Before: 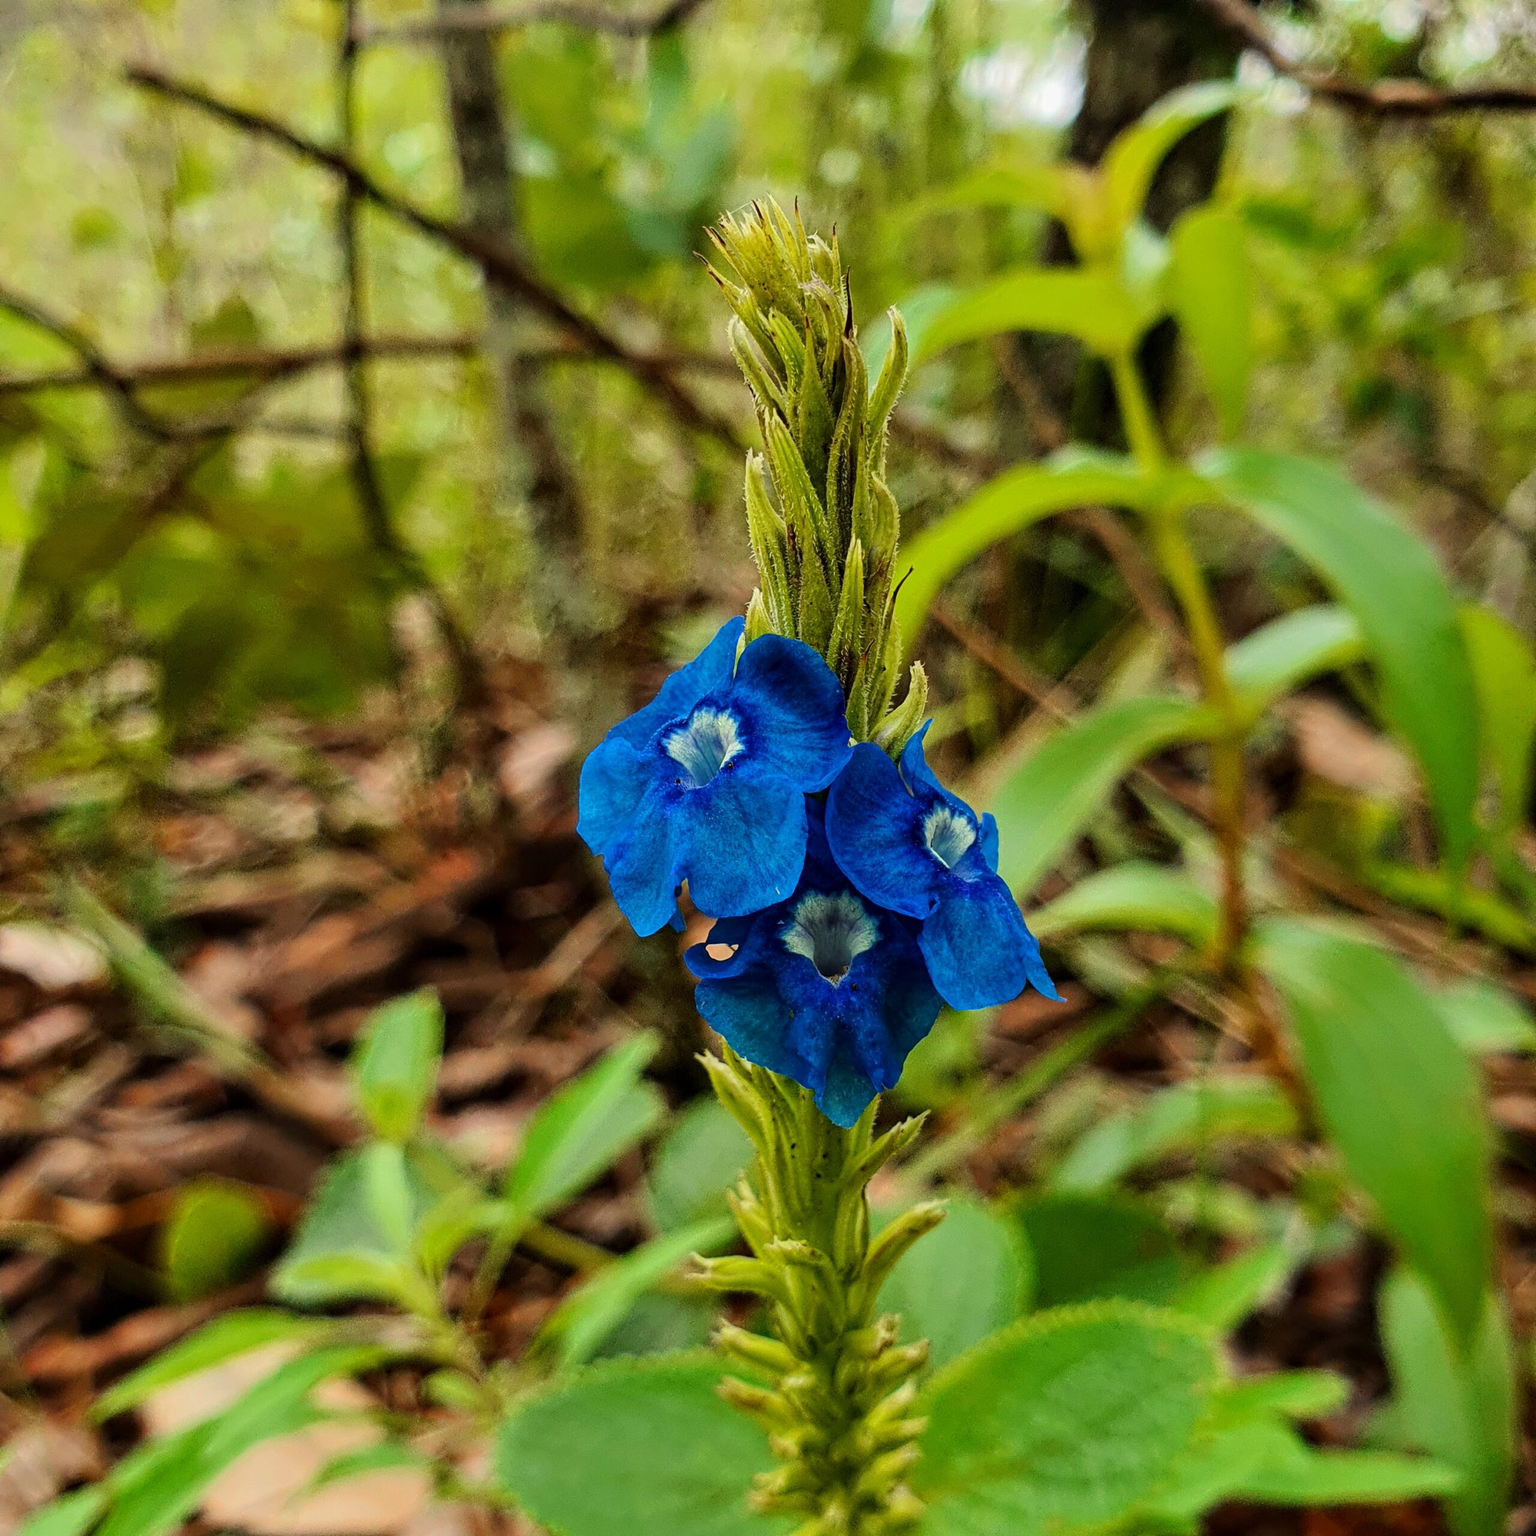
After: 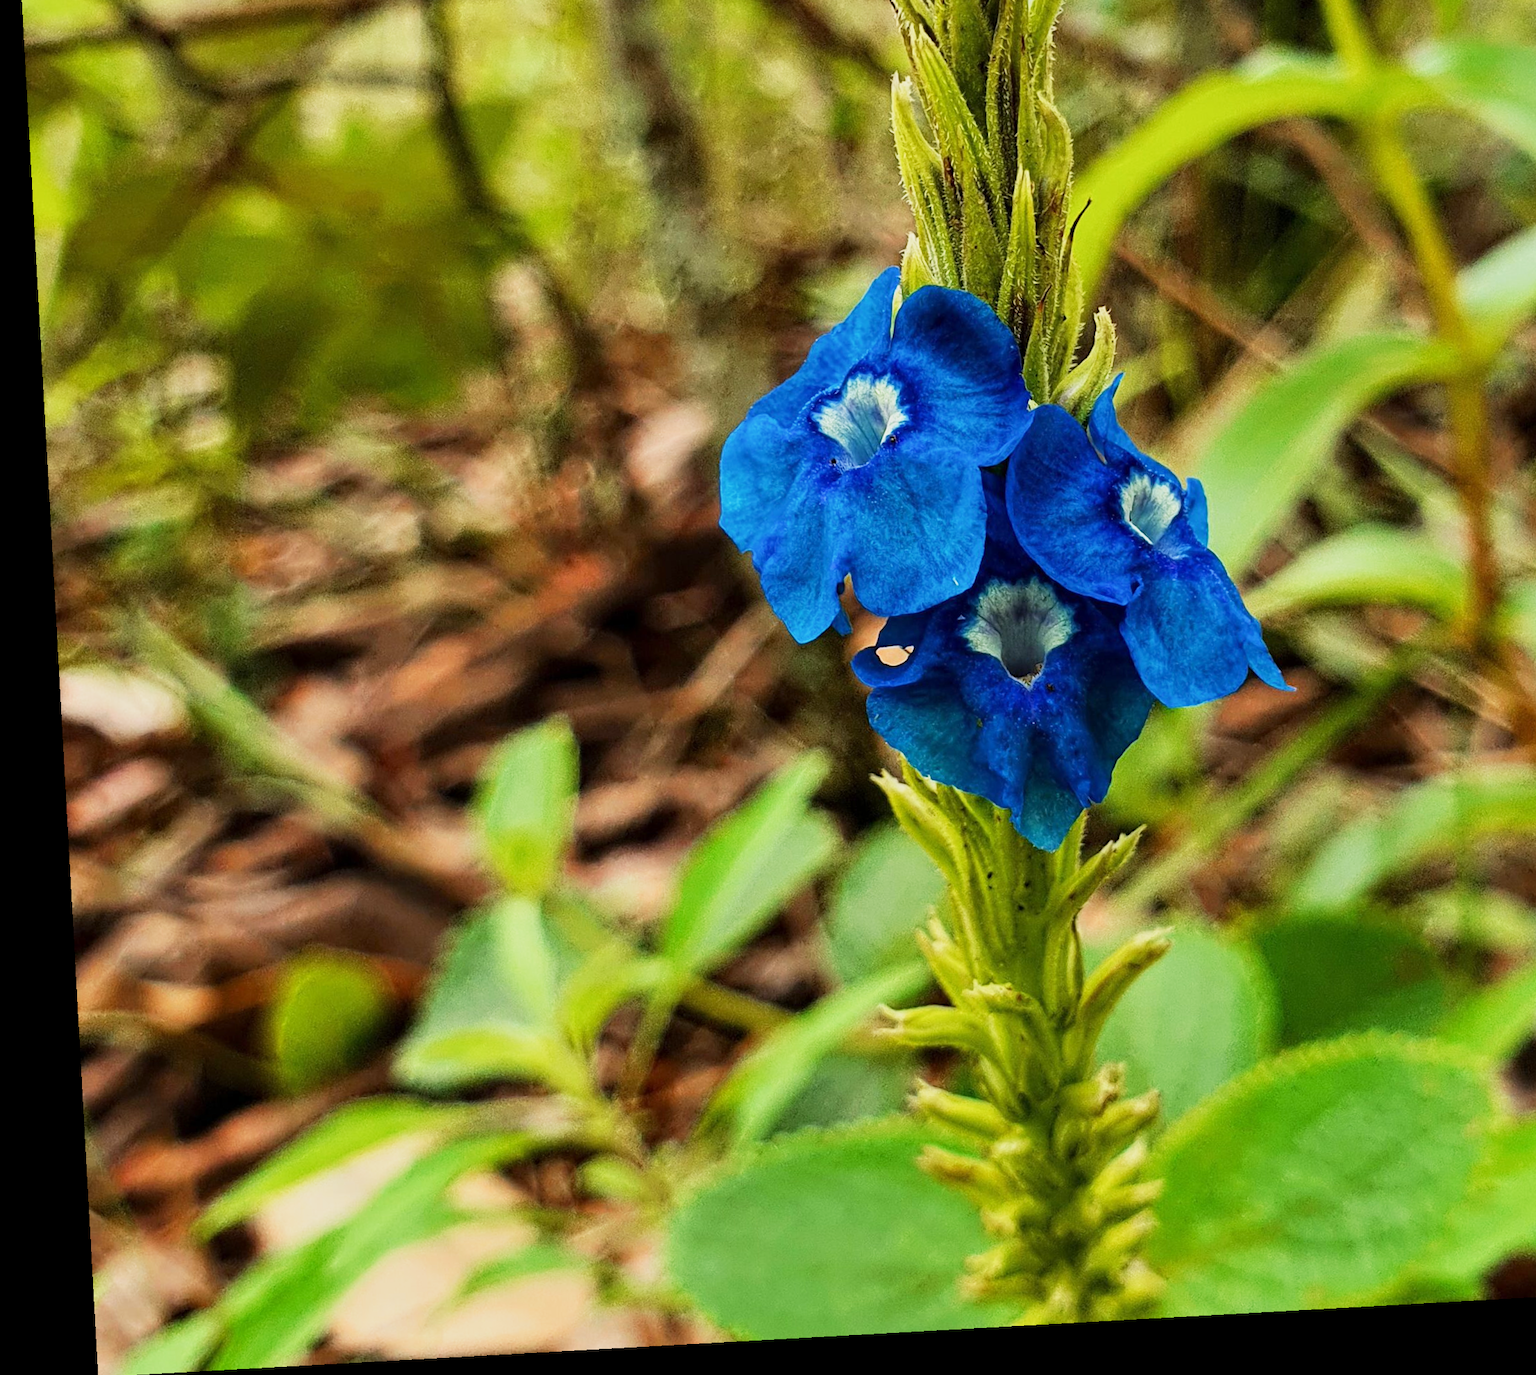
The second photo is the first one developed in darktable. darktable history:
crop: top 26.531%, right 17.959%
rotate and perspective: rotation -3.18°, automatic cropping off
base curve: curves: ch0 [(0, 0) (0.088, 0.125) (0.176, 0.251) (0.354, 0.501) (0.613, 0.749) (1, 0.877)], preserve colors none
